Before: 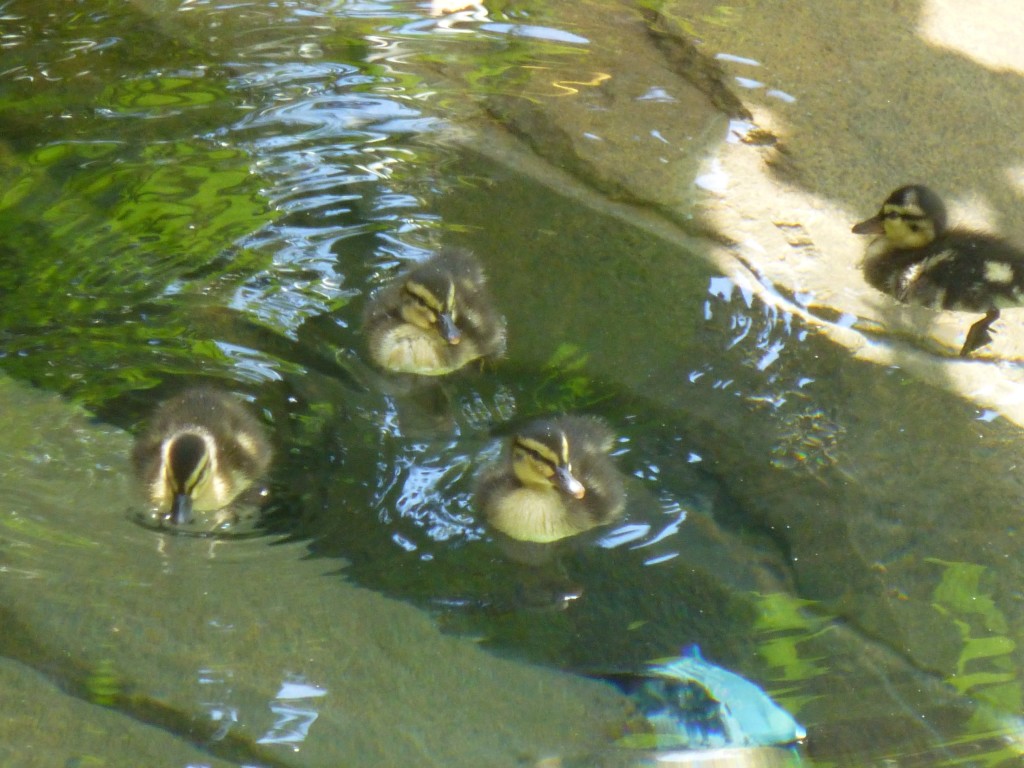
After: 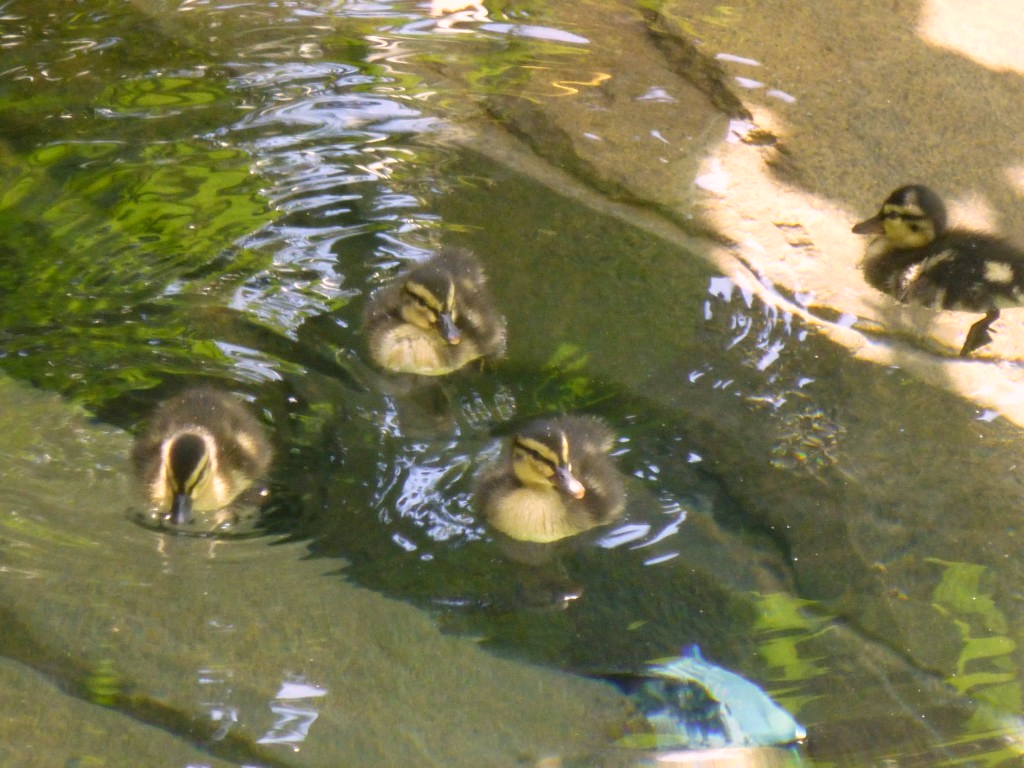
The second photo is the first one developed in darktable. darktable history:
color correction: highlights a* 13, highlights b* 5.53
local contrast: mode bilateral grid, contrast 20, coarseness 49, detail 120%, midtone range 0.2
